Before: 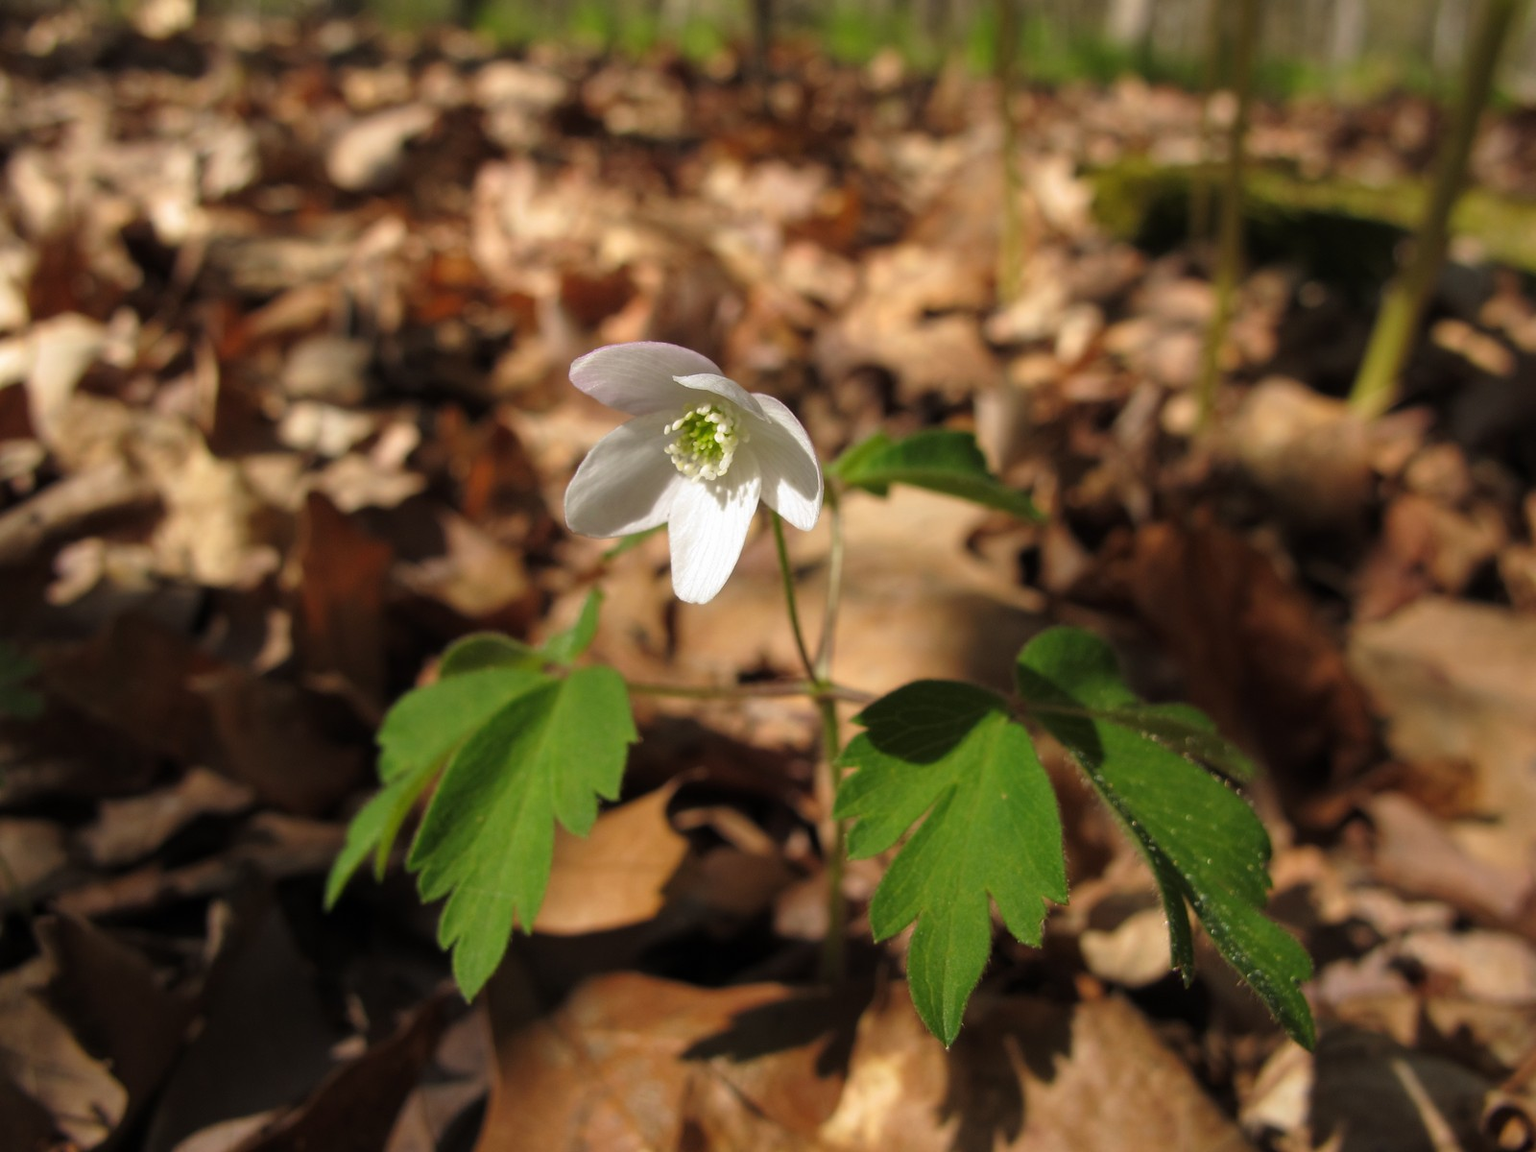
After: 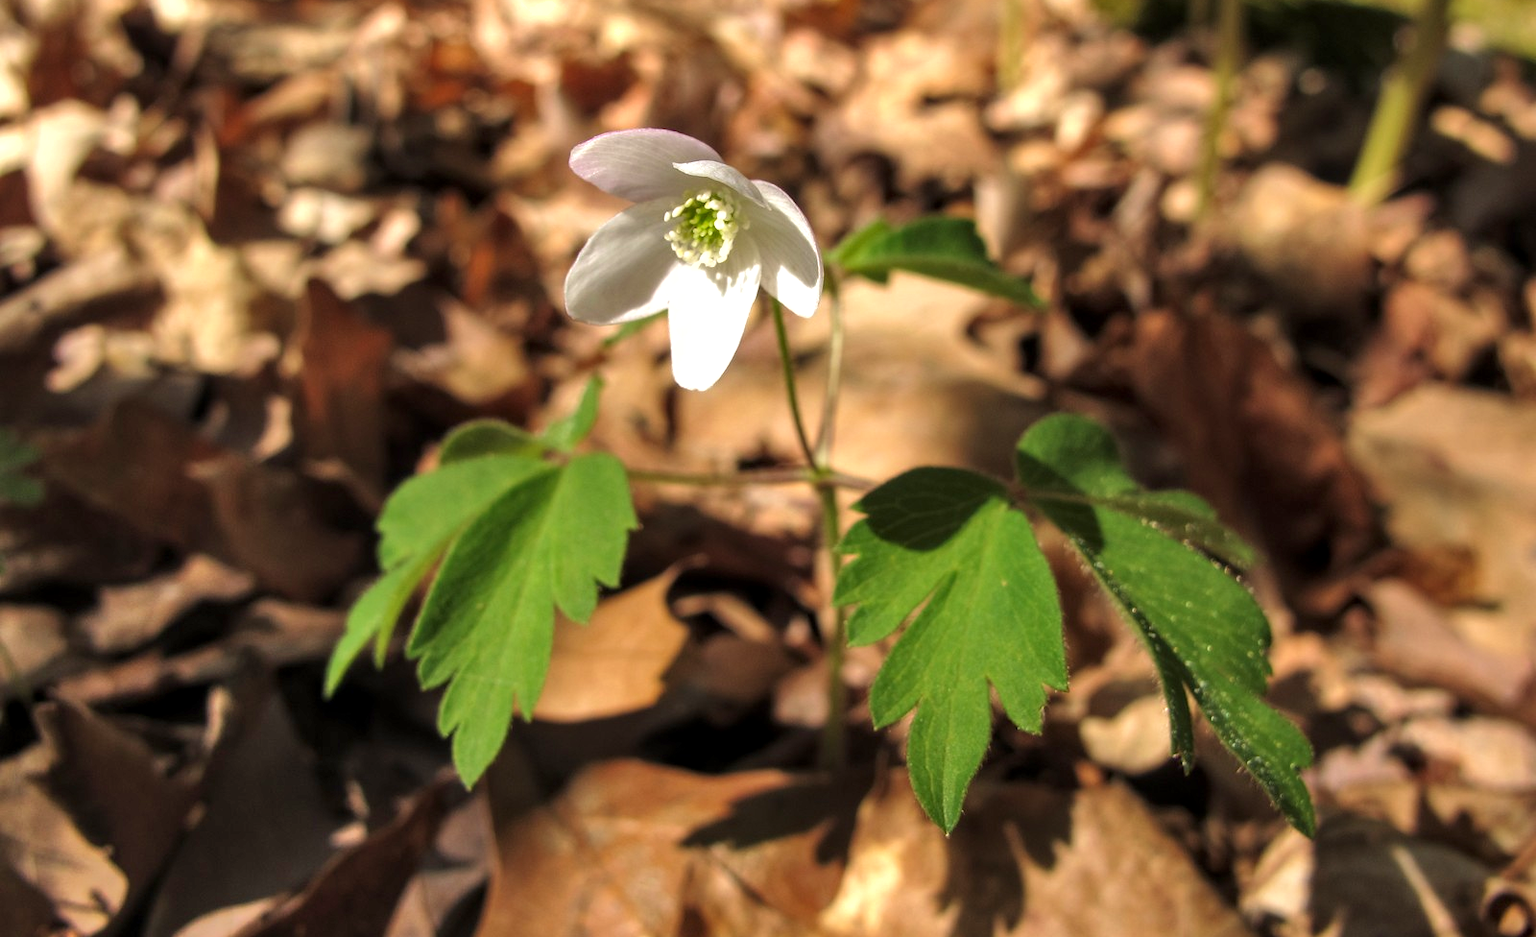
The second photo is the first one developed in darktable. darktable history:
crop and rotate: top 18.51%
local contrast: on, module defaults
exposure: black level correction 0, exposure 0.499 EV, compensate highlight preservation false
velvia: strength 14.77%
tone equalizer: edges refinement/feathering 500, mask exposure compensation -1.57 EV, preserve details no
shadows and highlights: soften with gaussian
